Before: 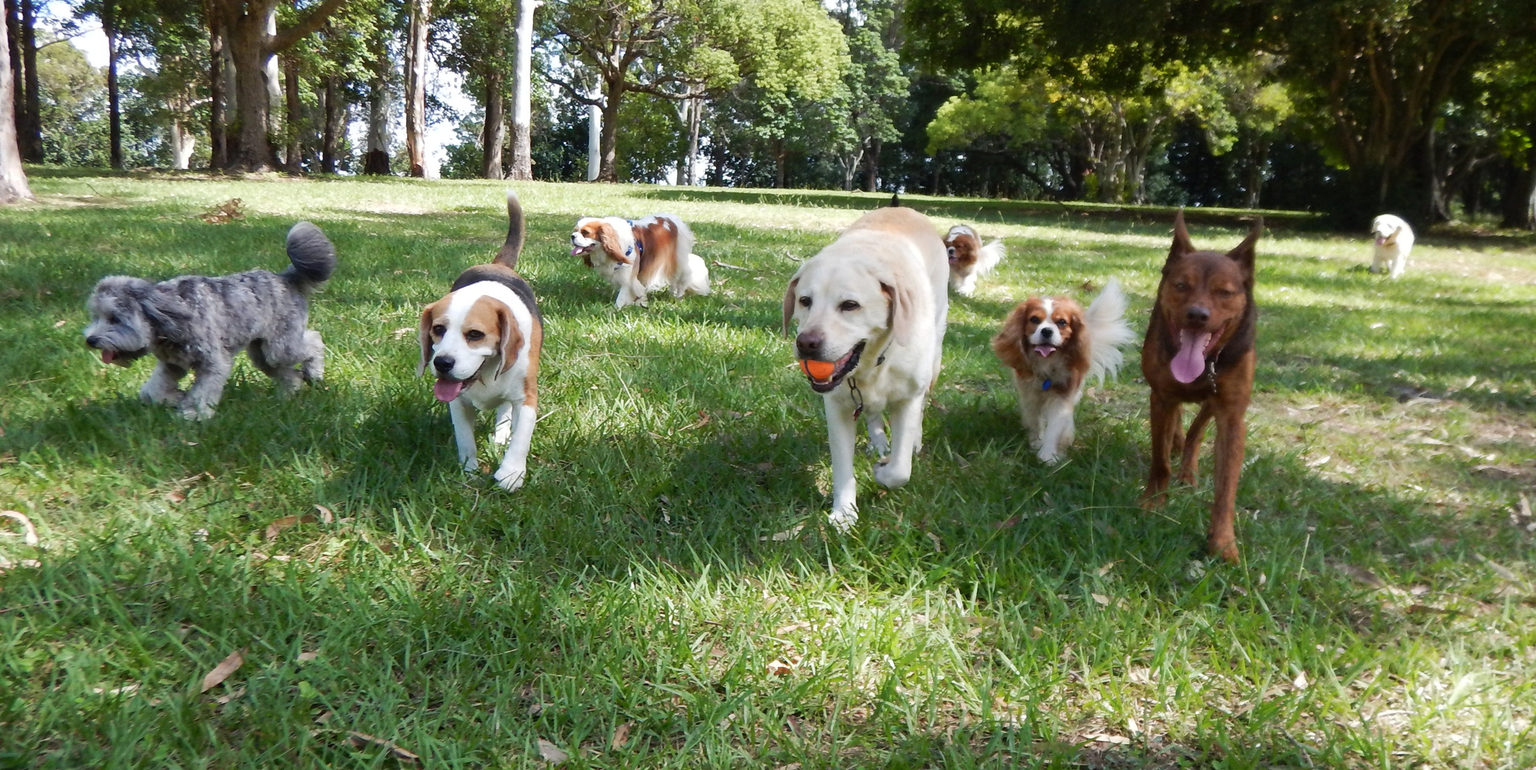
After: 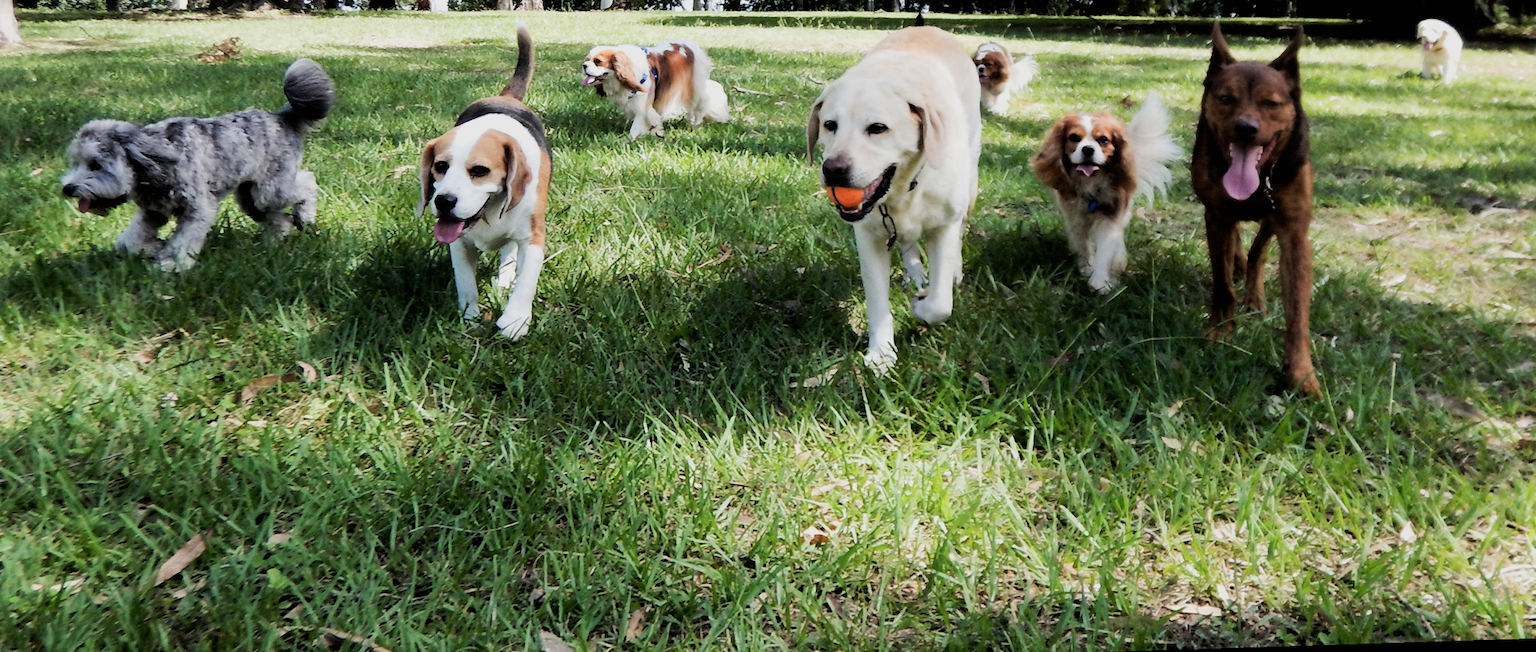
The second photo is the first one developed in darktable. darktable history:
filmic rgb: black relative exposure -5 EV, hardness 2.88, contrast 1.4, highlights saturation mix -20%
crop and rotate: top 19.998%
rotate and perspective: rotation -1.68°, lens shift (vertical) -0.146, crop left 0.049, crop right 0.912, crop top 0.032, crop bottom 0.96
